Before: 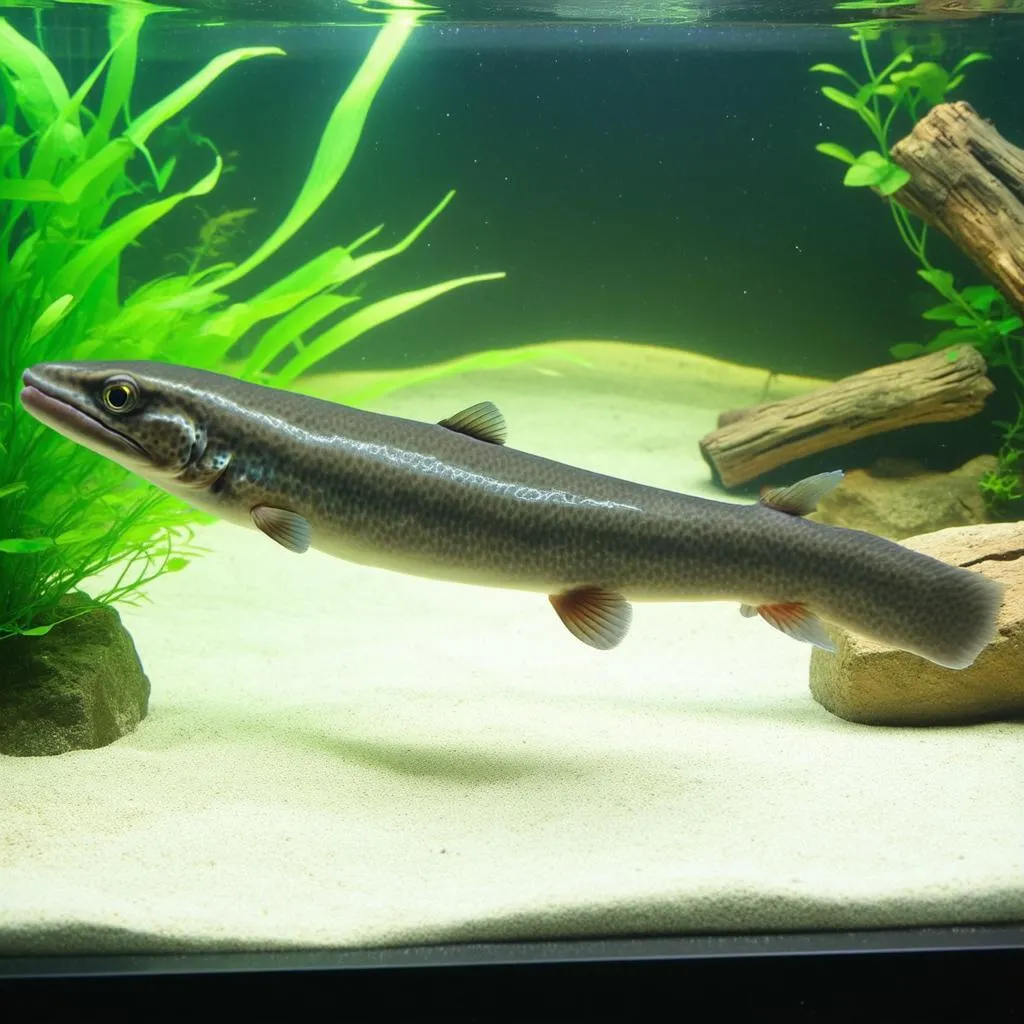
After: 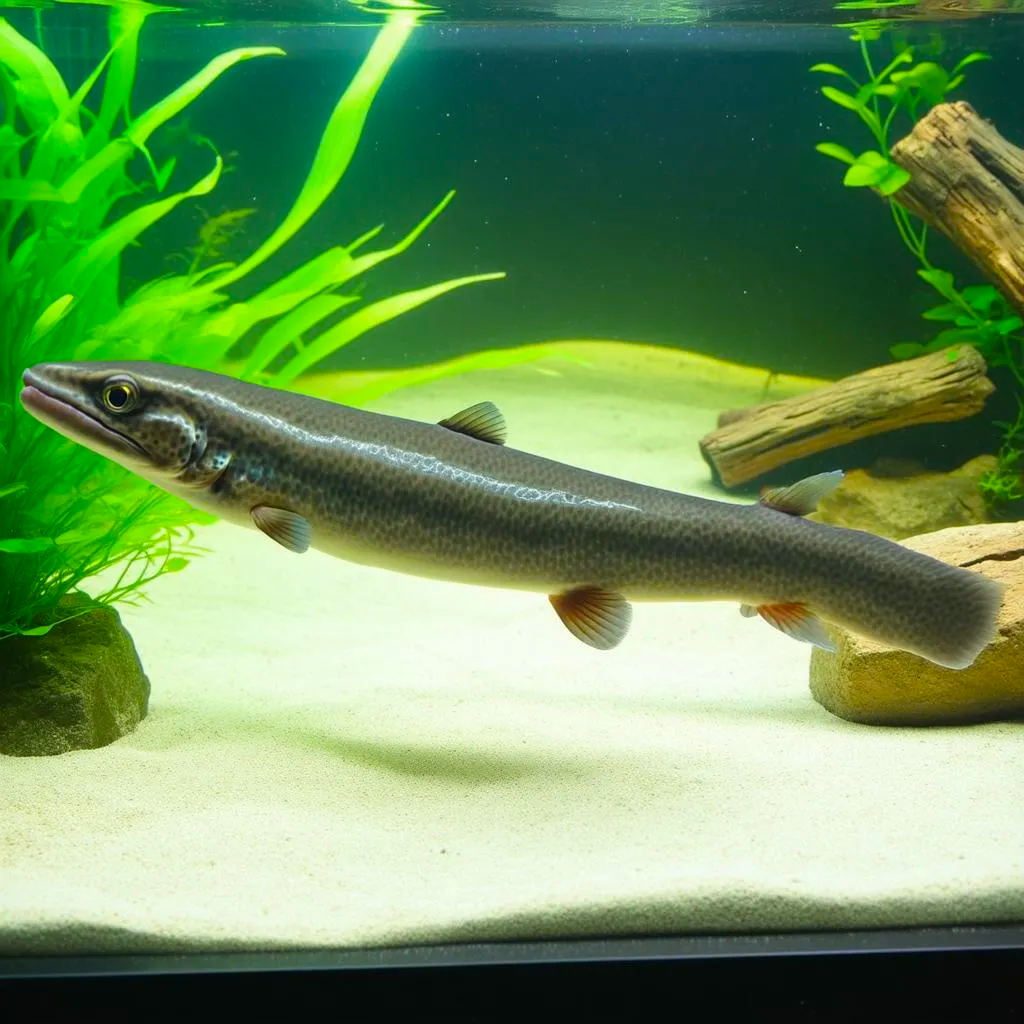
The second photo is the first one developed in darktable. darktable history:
color balance rgb: perceptual saturation grading › global saturation 25%, global vibrance 10%
